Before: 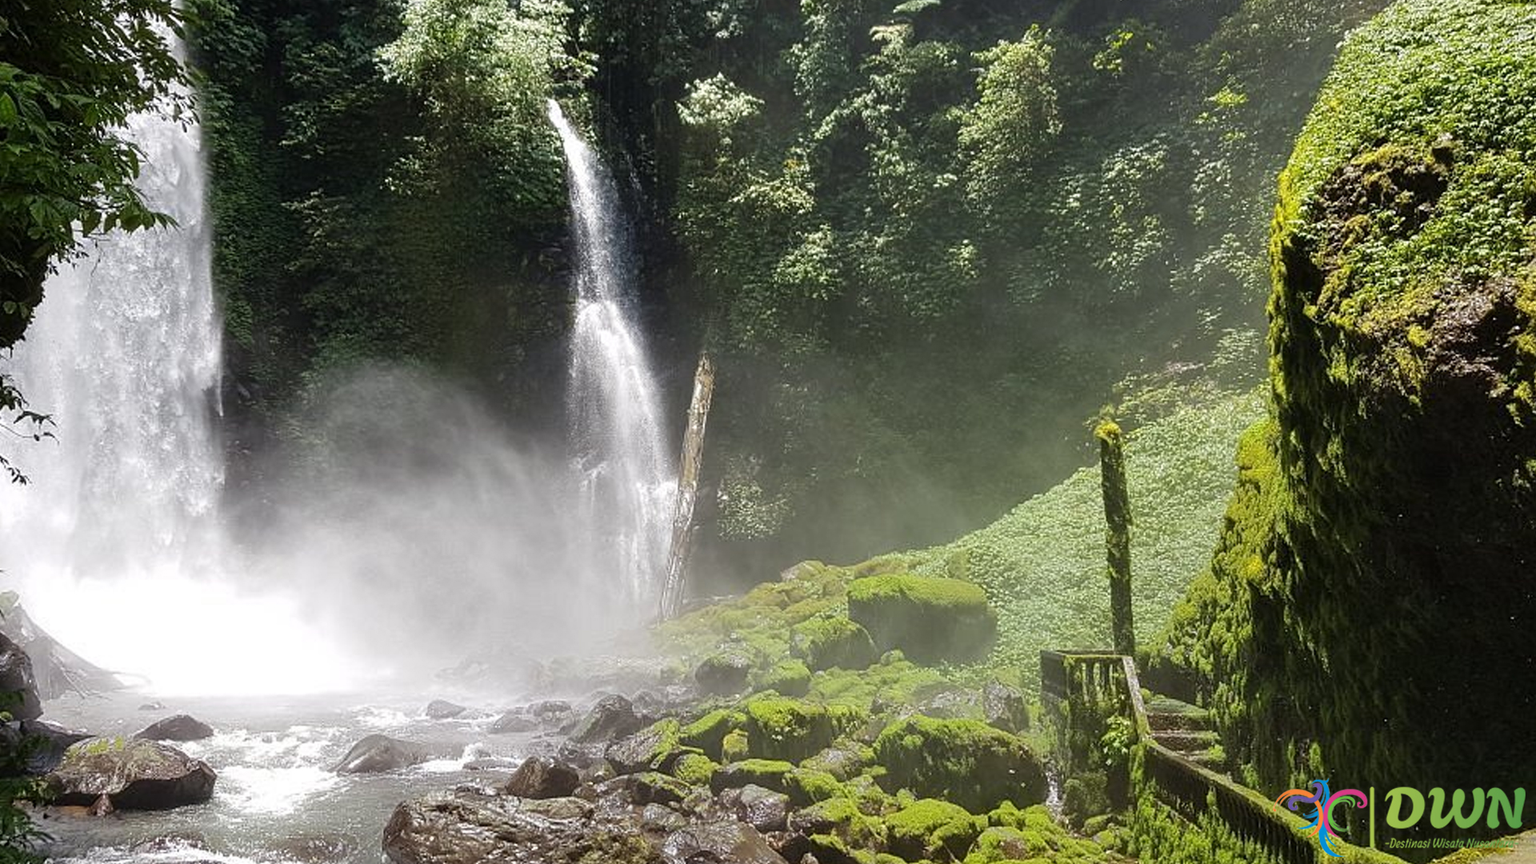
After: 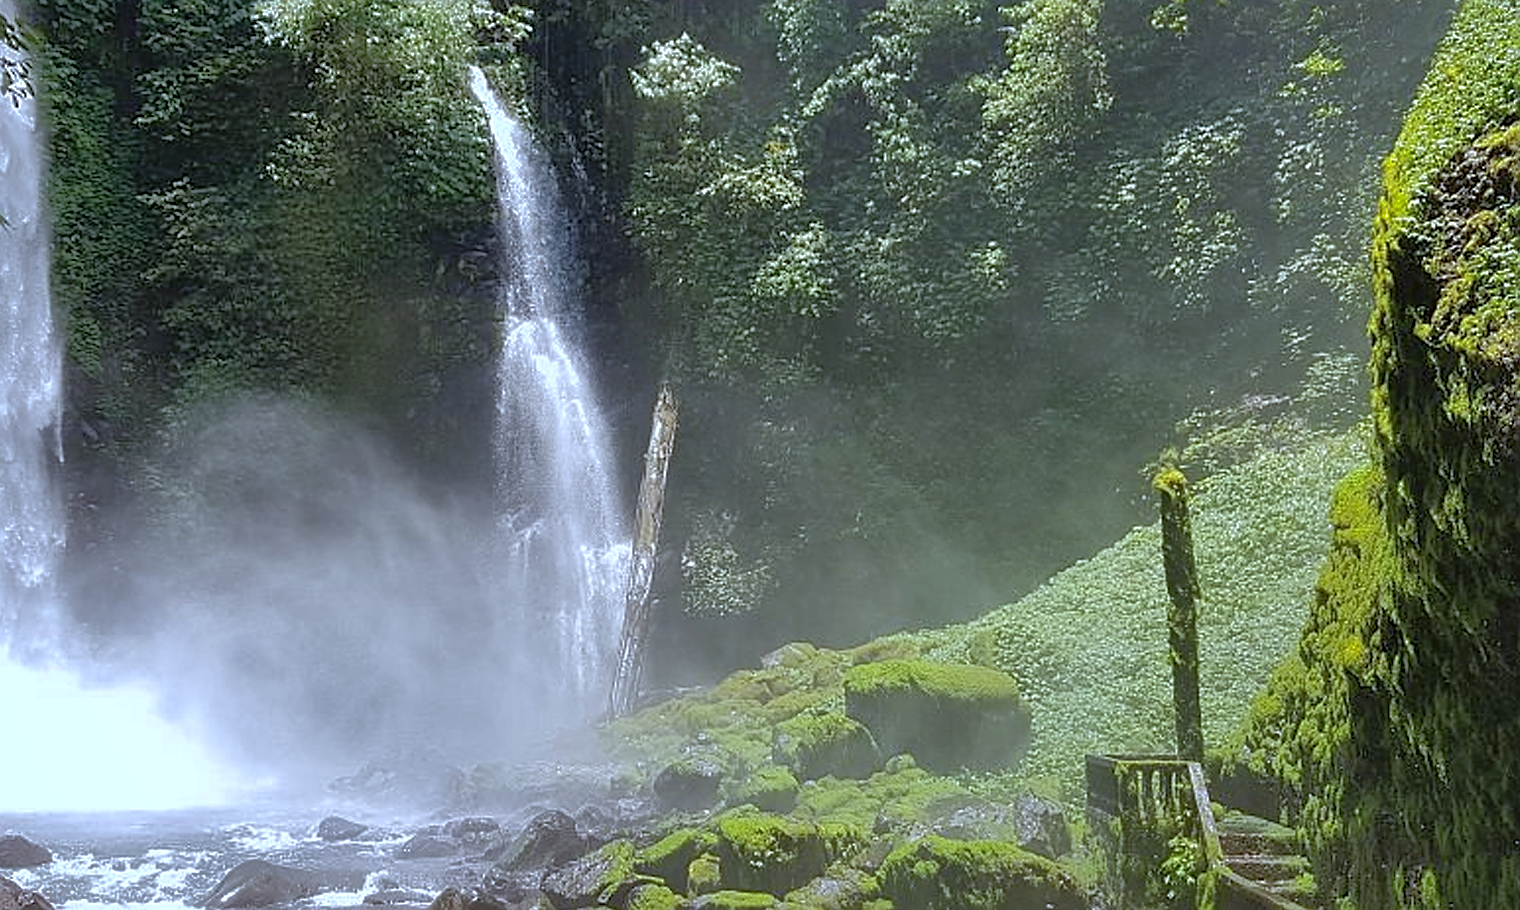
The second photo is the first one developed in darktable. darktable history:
sharpen: on, module defaults
white balance: red 0.926, green 1.003, blue 1.133
crop: left 11.225%, top 5.381%, right 9.565%, bottom 10.314%
shadows and highlights: shadows 60, highlights -60
exposure: compensate highlight preservation false
